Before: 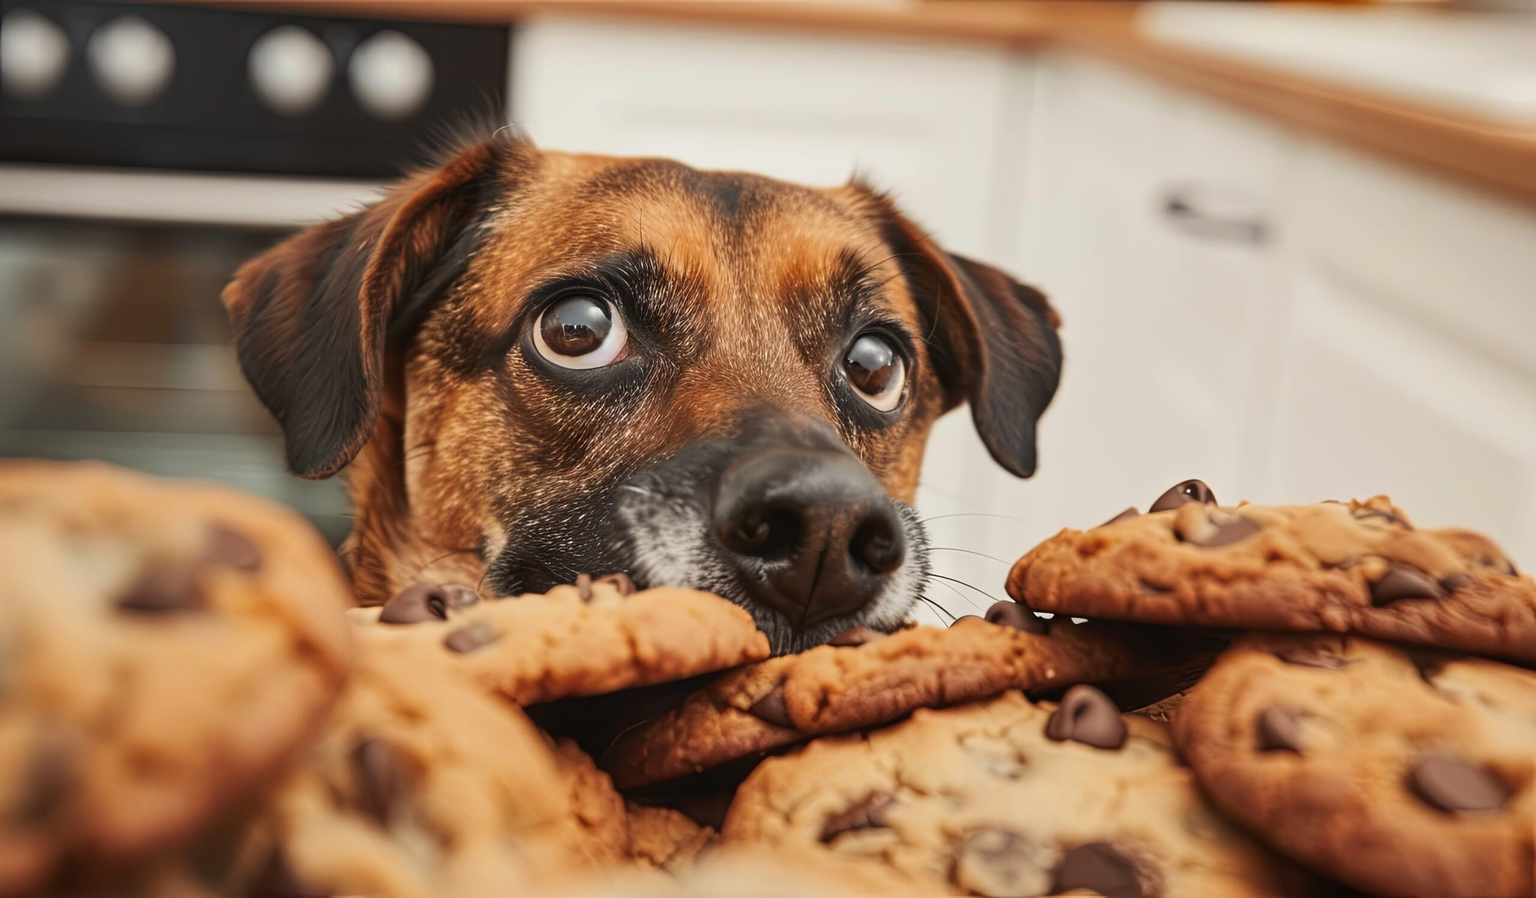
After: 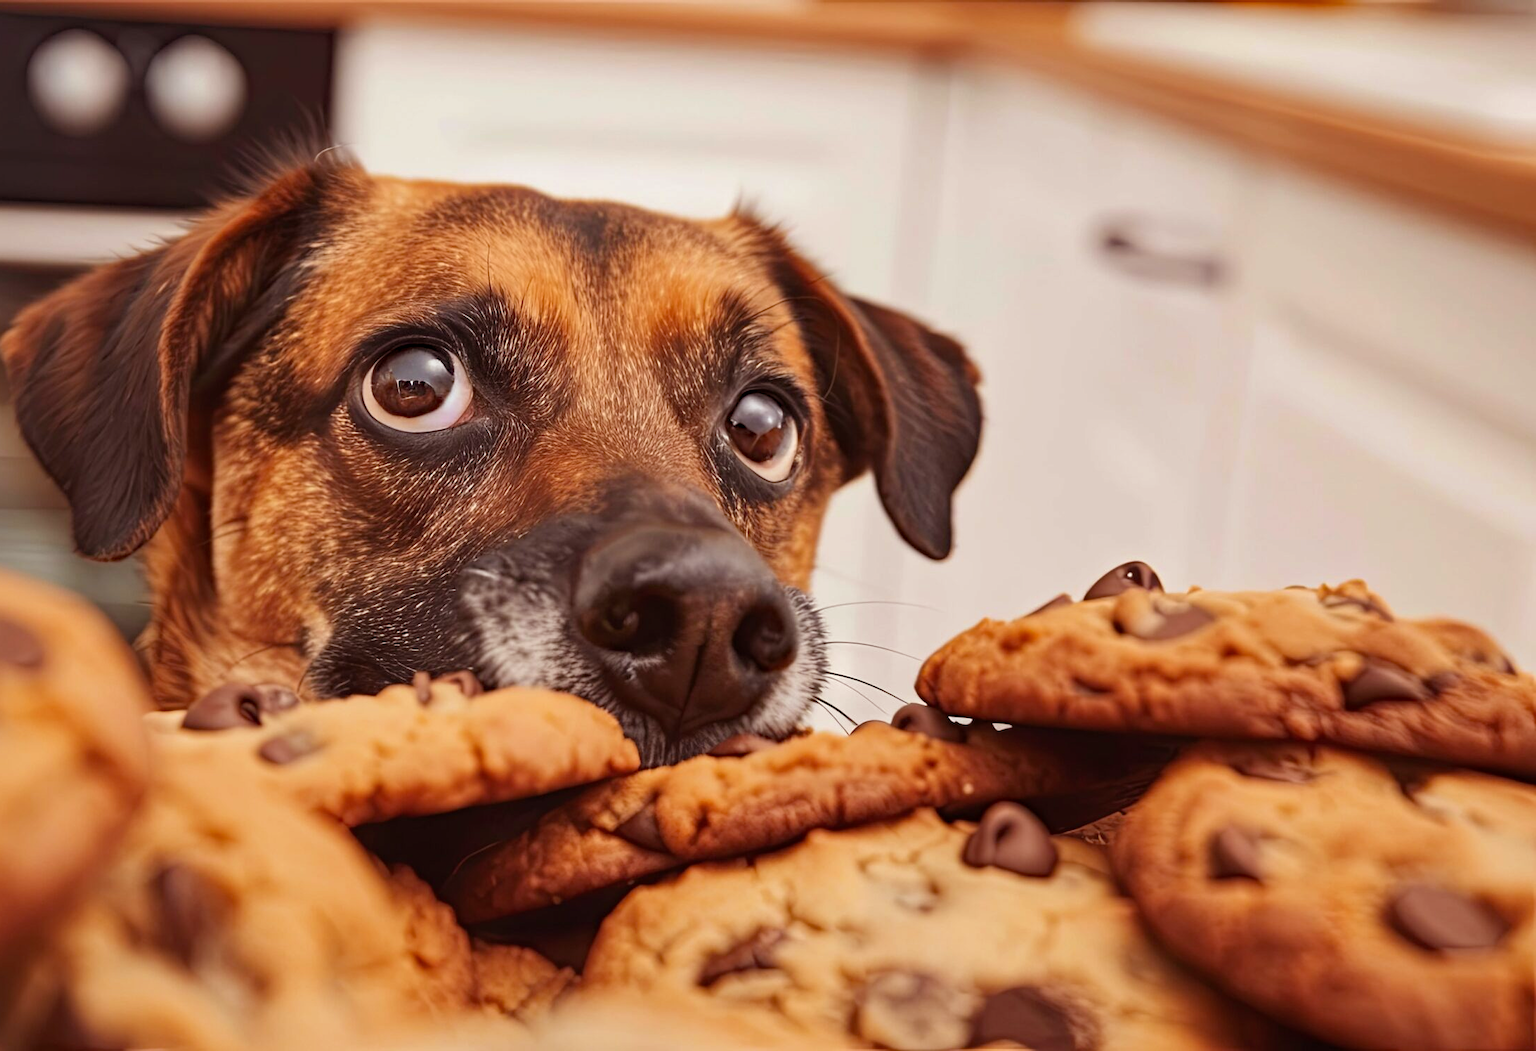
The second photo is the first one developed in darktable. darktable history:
haze removal: strength 0.29, distance 0.25, compatibility mode true, adaptive false
rgb levels: mode RGB, independent channels, levels [[0, 0.474, 1], [0, 0.5, 1], [0, 0.5, 1]]
crop and rotate: left 14.584%
